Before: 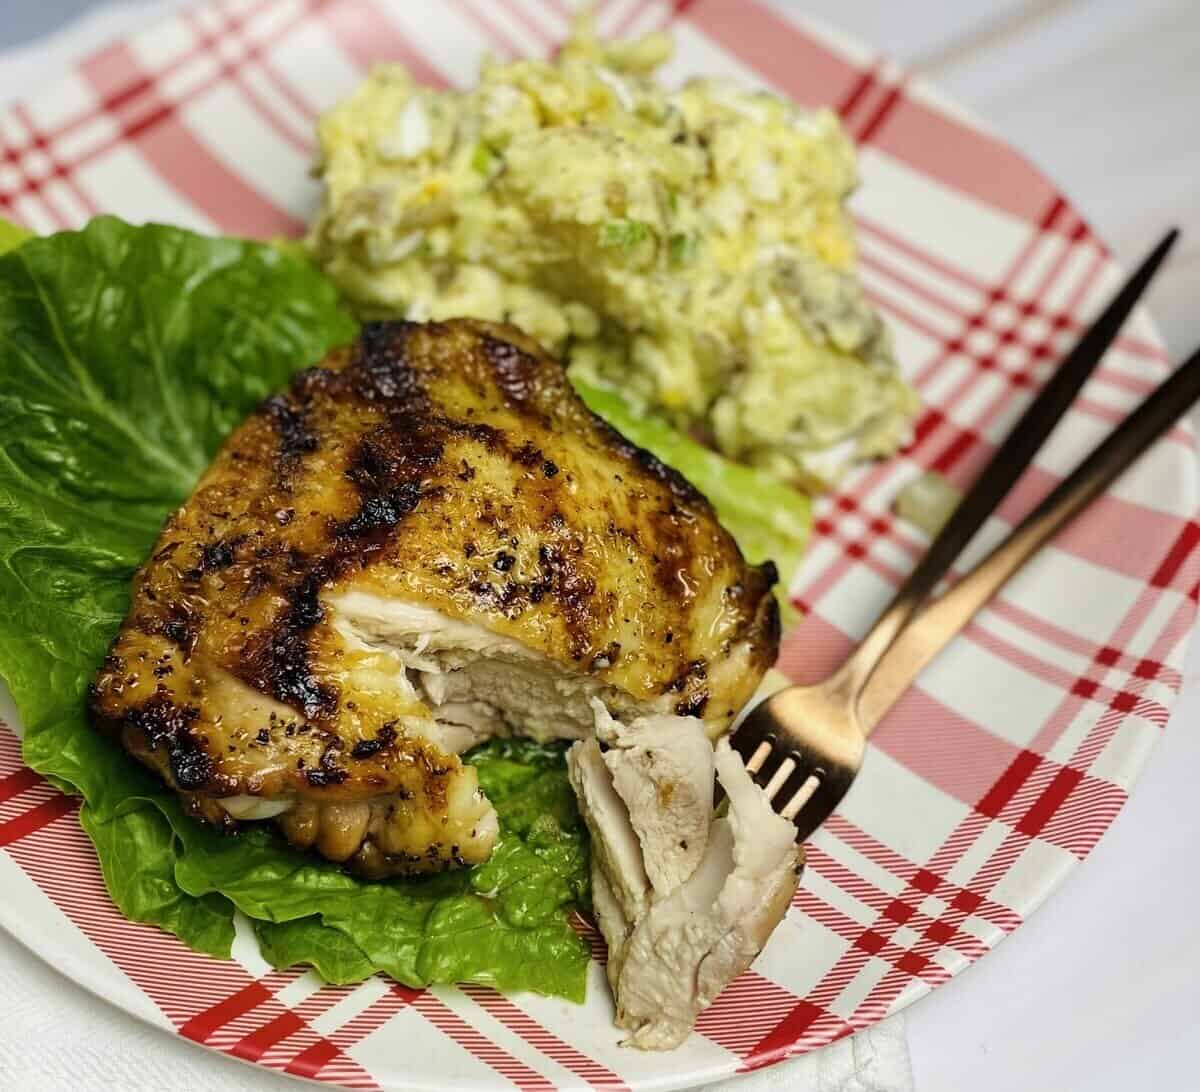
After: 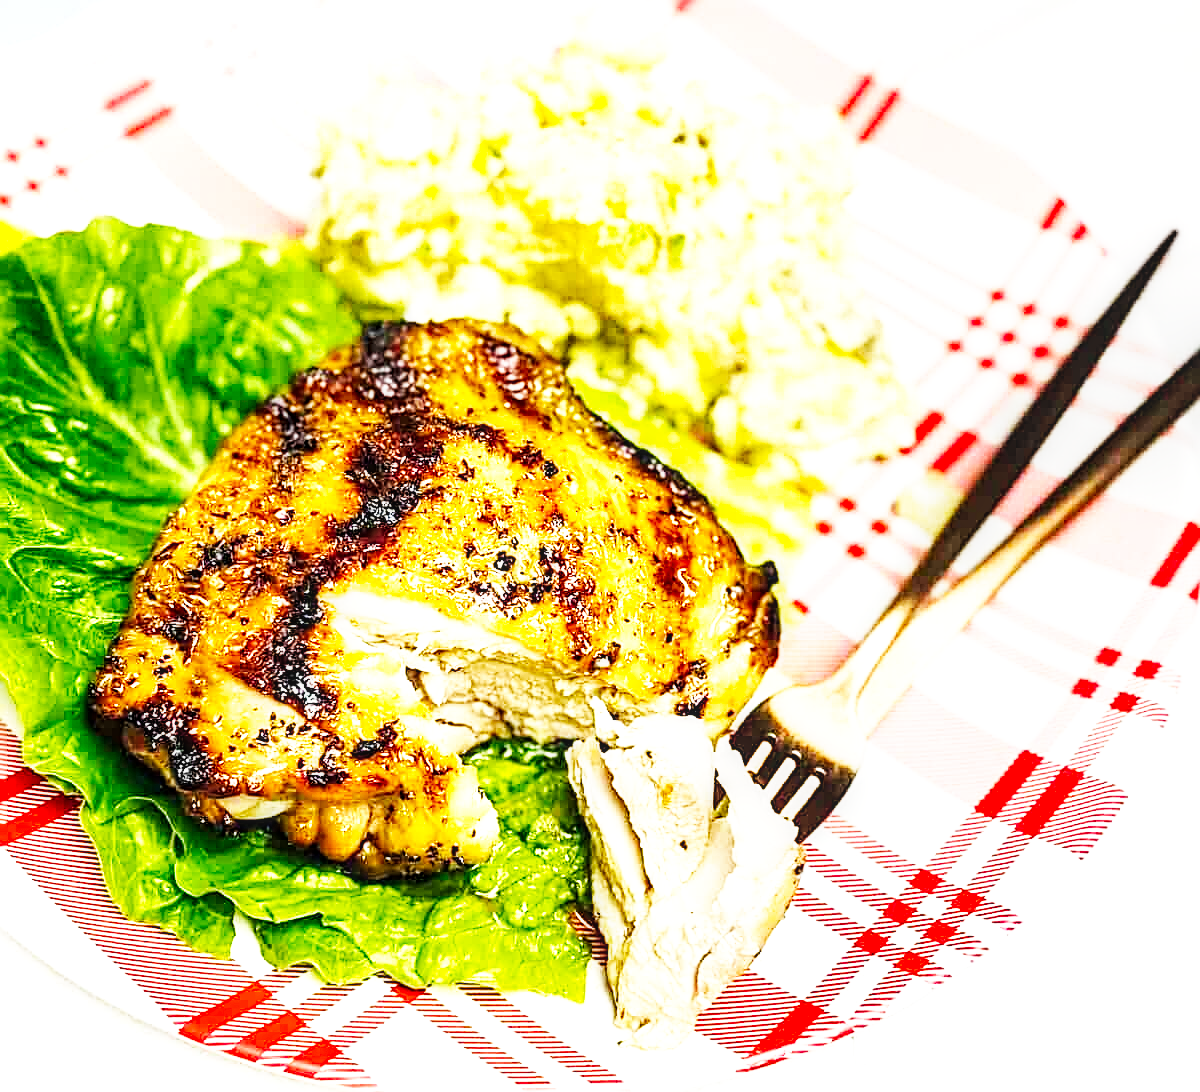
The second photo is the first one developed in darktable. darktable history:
local contrast: detail 130%
sharpen: radius 2.676, amount 0.669
exposure: black level correction 0, exposure 1.1 EV, compensate exposure bias true, compensate highlight preservation false
base curve: curves: ch0 [(0, 0) (0.007, 0.004) (0.027, 0.03) (0.046, 0.07) (0.207, 0.54) (0.442, 0.872) (0.673, 0.972) (1, 1)], preserve colors none
